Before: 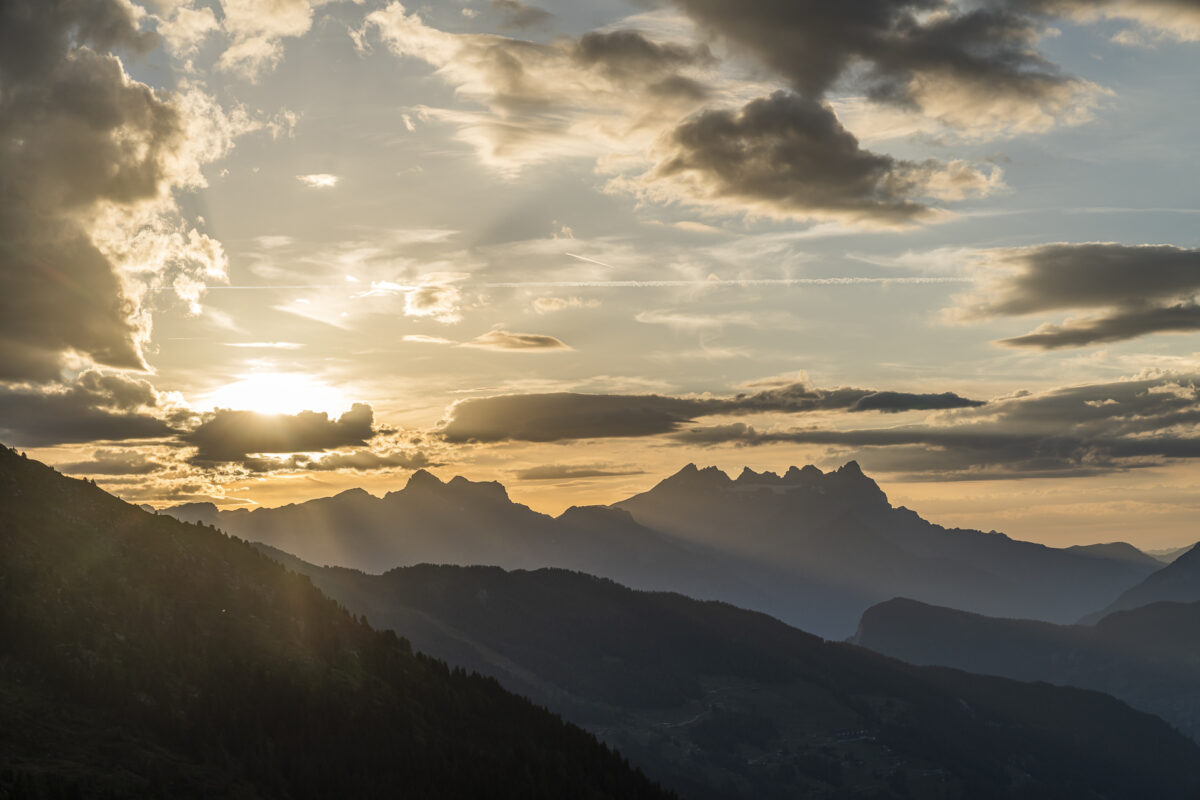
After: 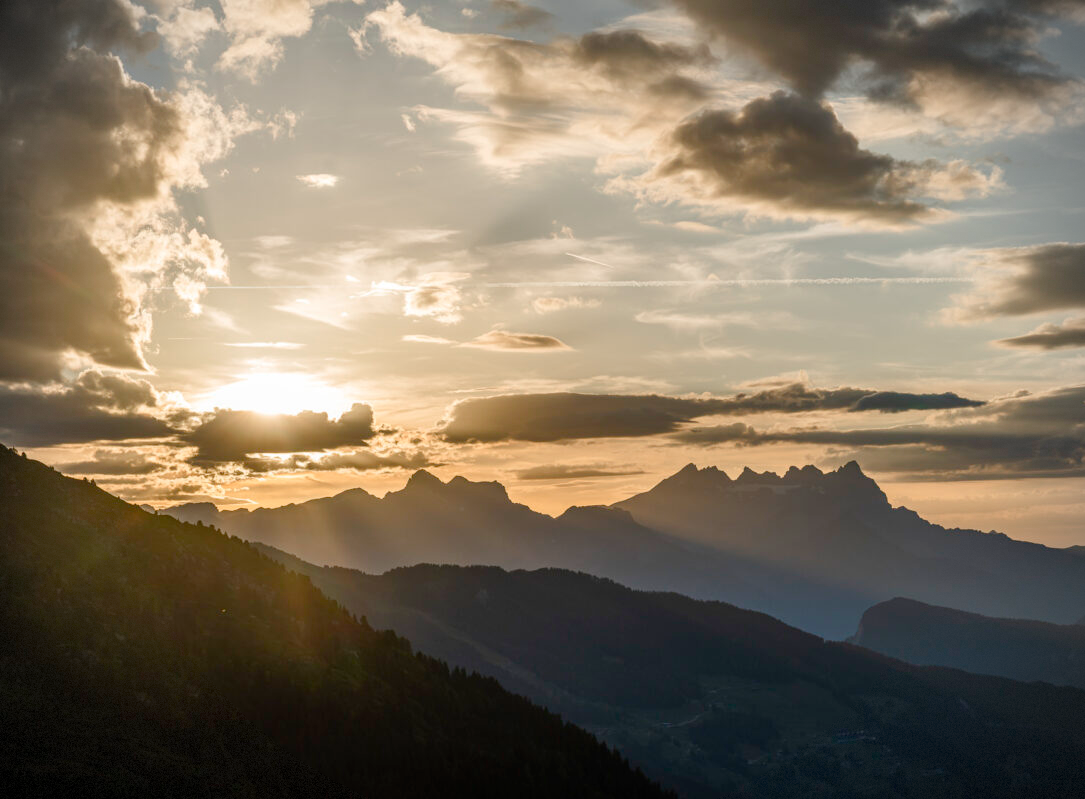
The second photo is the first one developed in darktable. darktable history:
crop: right 9.503%, bottom 0.042%
vignetting: dithering 8-bit output
color balance rgb: linear chroma grading › global chroma 9.219%, perceptual saturation grading › global saturation 20%, perceptual saturation grading › highlights -48.896%, perceptual saturation grading › shadows 24.536%, global vibrance 9.276%
